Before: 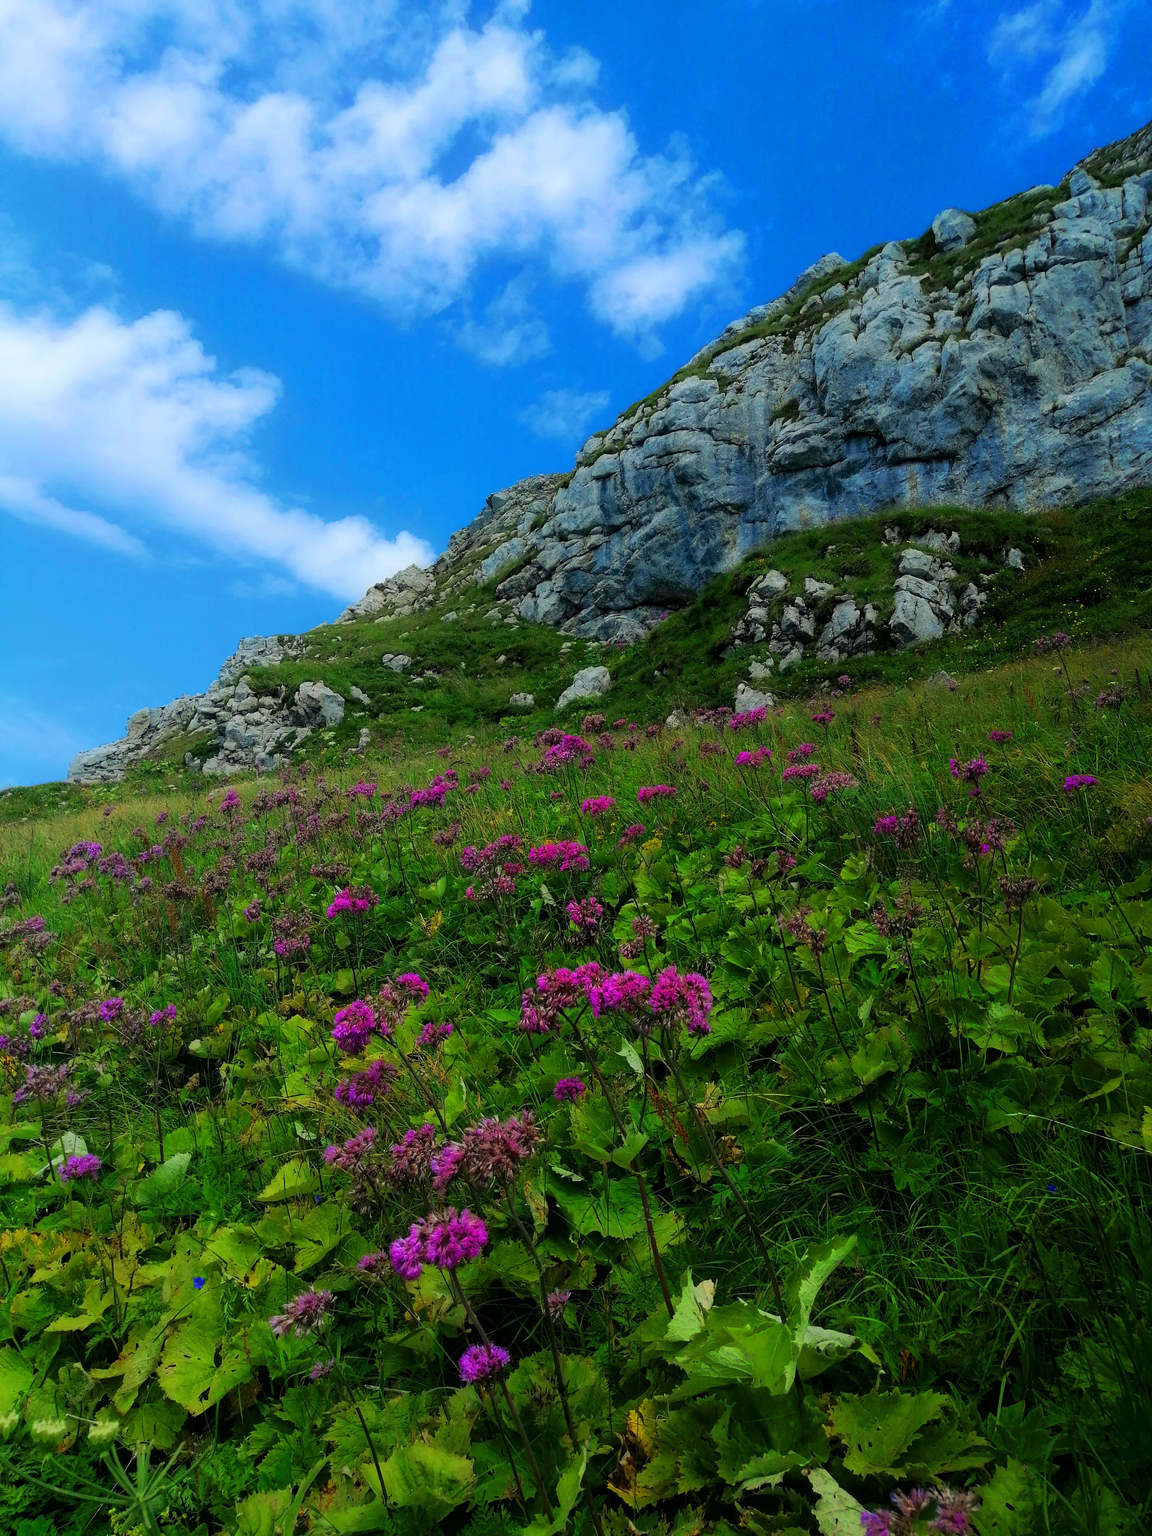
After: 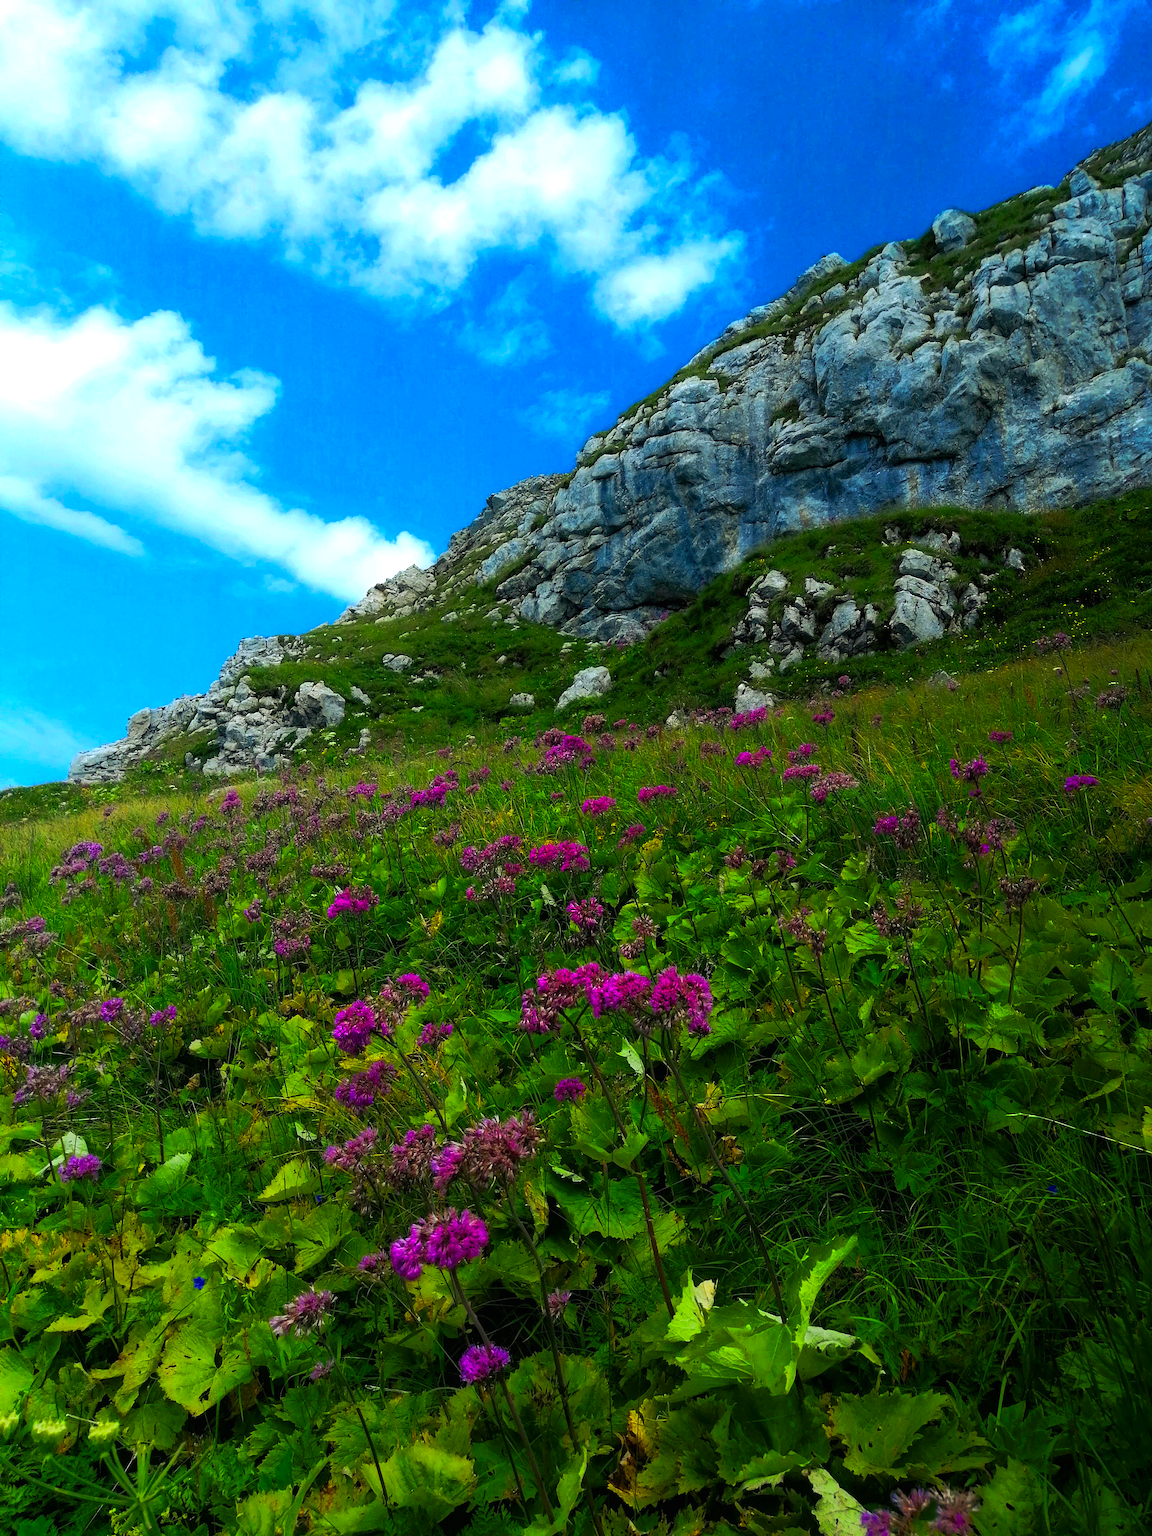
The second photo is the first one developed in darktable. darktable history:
exposure: black level correction 0, exposure 0.954 EV, compensate highlight preservation false
color balance rgb: shadows lift › chroma 0.974%, shadows lift › hue 111.94°, perceptual saturation grading › global saturation 25.275%, perceptual brilliance grading › highlights 3.941%, perceptual brilliance grading › mid-tones -17.774%, perceptual brilliance grading › shadows -41.529%
color calibration: illuminant same as pipeline (D50), adaptation none (bypass), x 0.333, y 0.334, temperature 5008.72 K
tone equalizer: -8 EV 0.262 EV, -7 EV 0.404 EV, -6 EV 0.383 EV, -5 EV 0.286 EV, -3 EV -0.25 EV, -2 EV -0.4 EV, -1 EV -0.436 EV, +0 EV -0.257 EV, edges refinement/feathering 500, mask exposure compensation -1.57 EV, preserve details no
